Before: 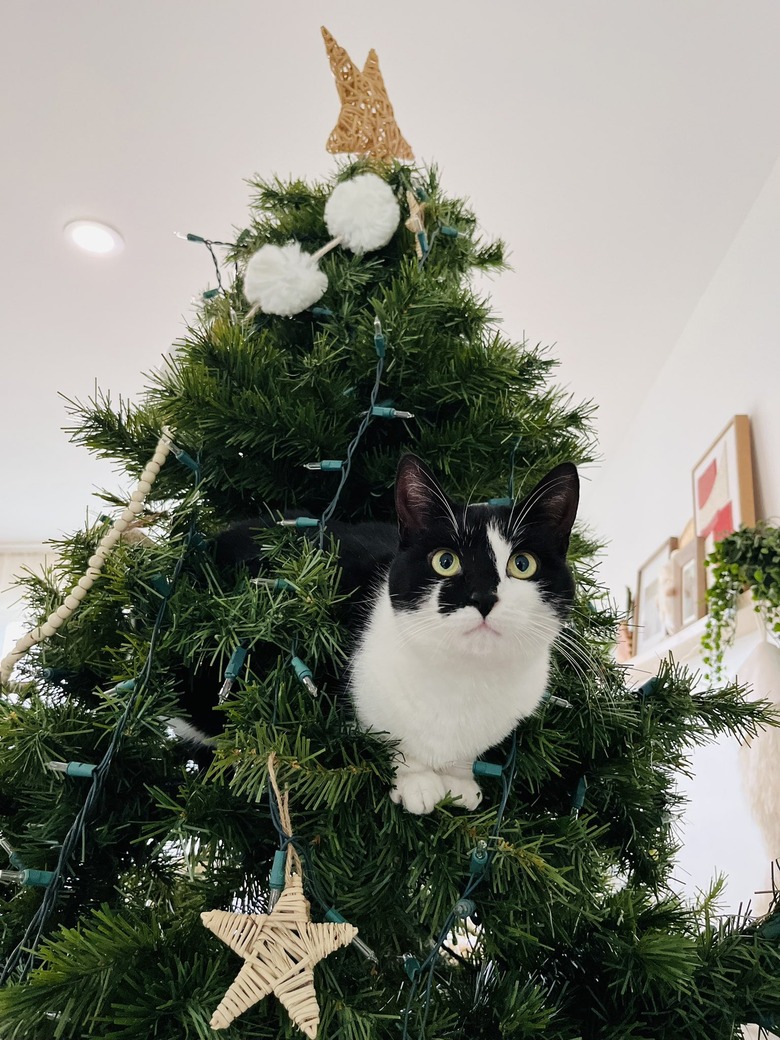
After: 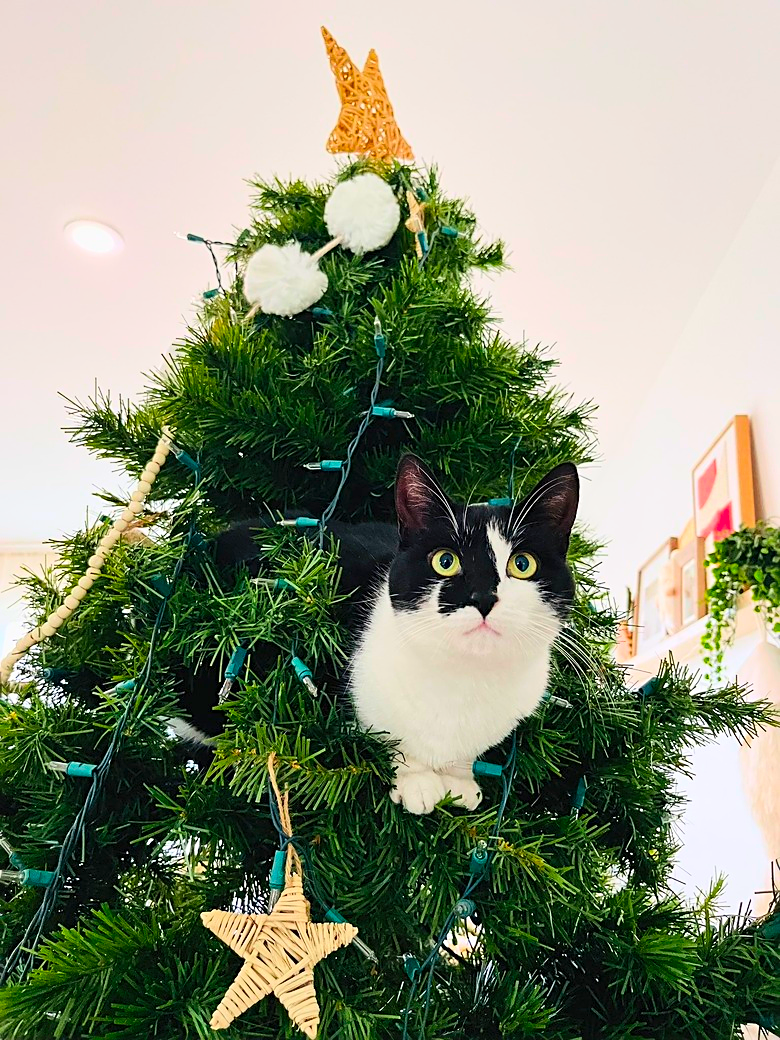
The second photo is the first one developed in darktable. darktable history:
contrast brightness saturation: contrast 0.197, brightness 0.199, saturation 0.817
sharpen: on, module defaults
